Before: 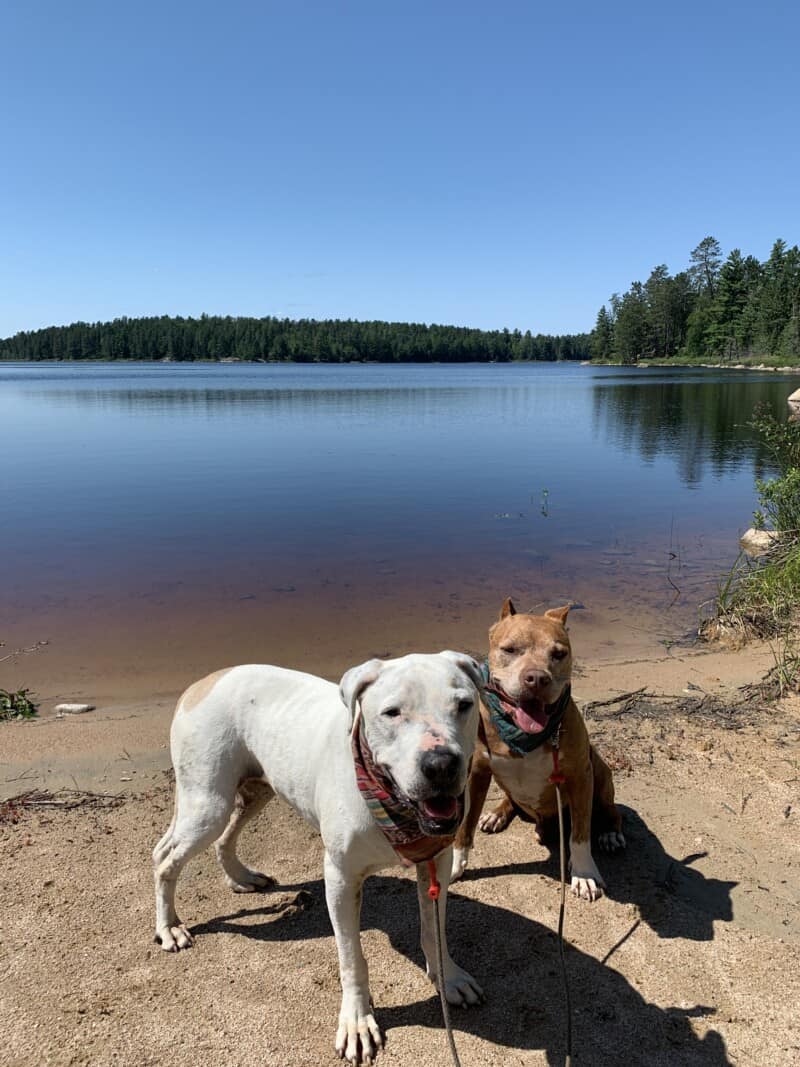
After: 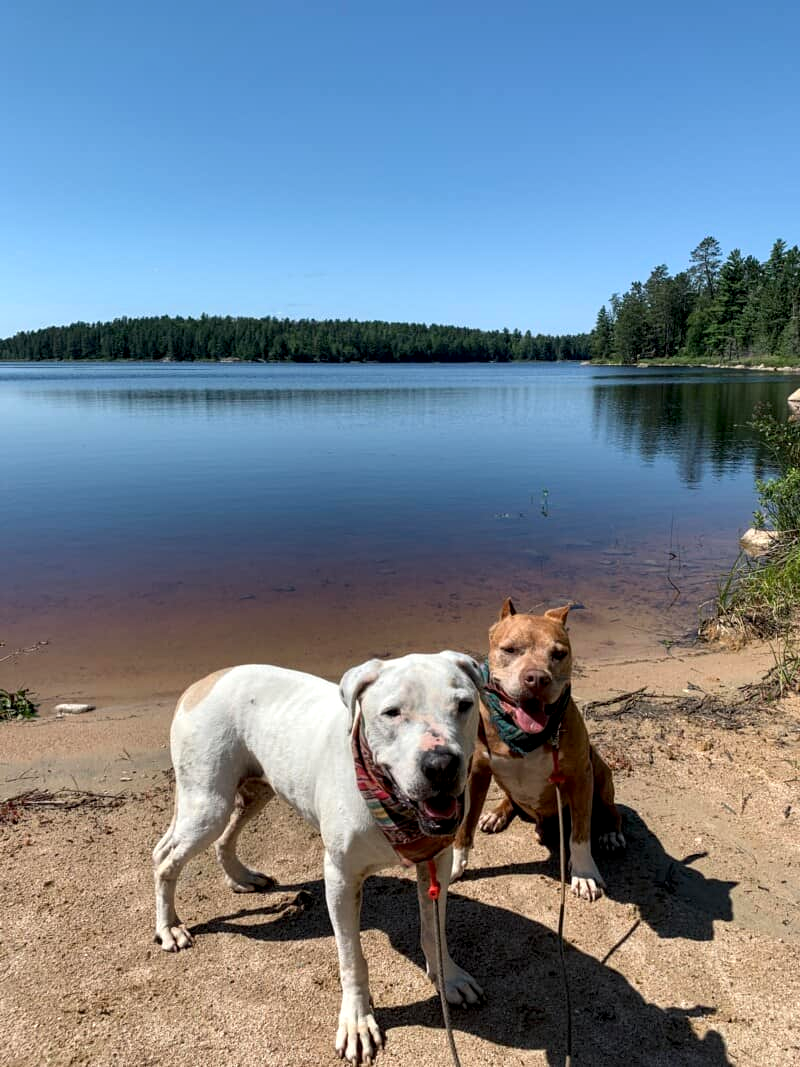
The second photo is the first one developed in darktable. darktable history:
local contrast: highlights 88%, shadows 81%
